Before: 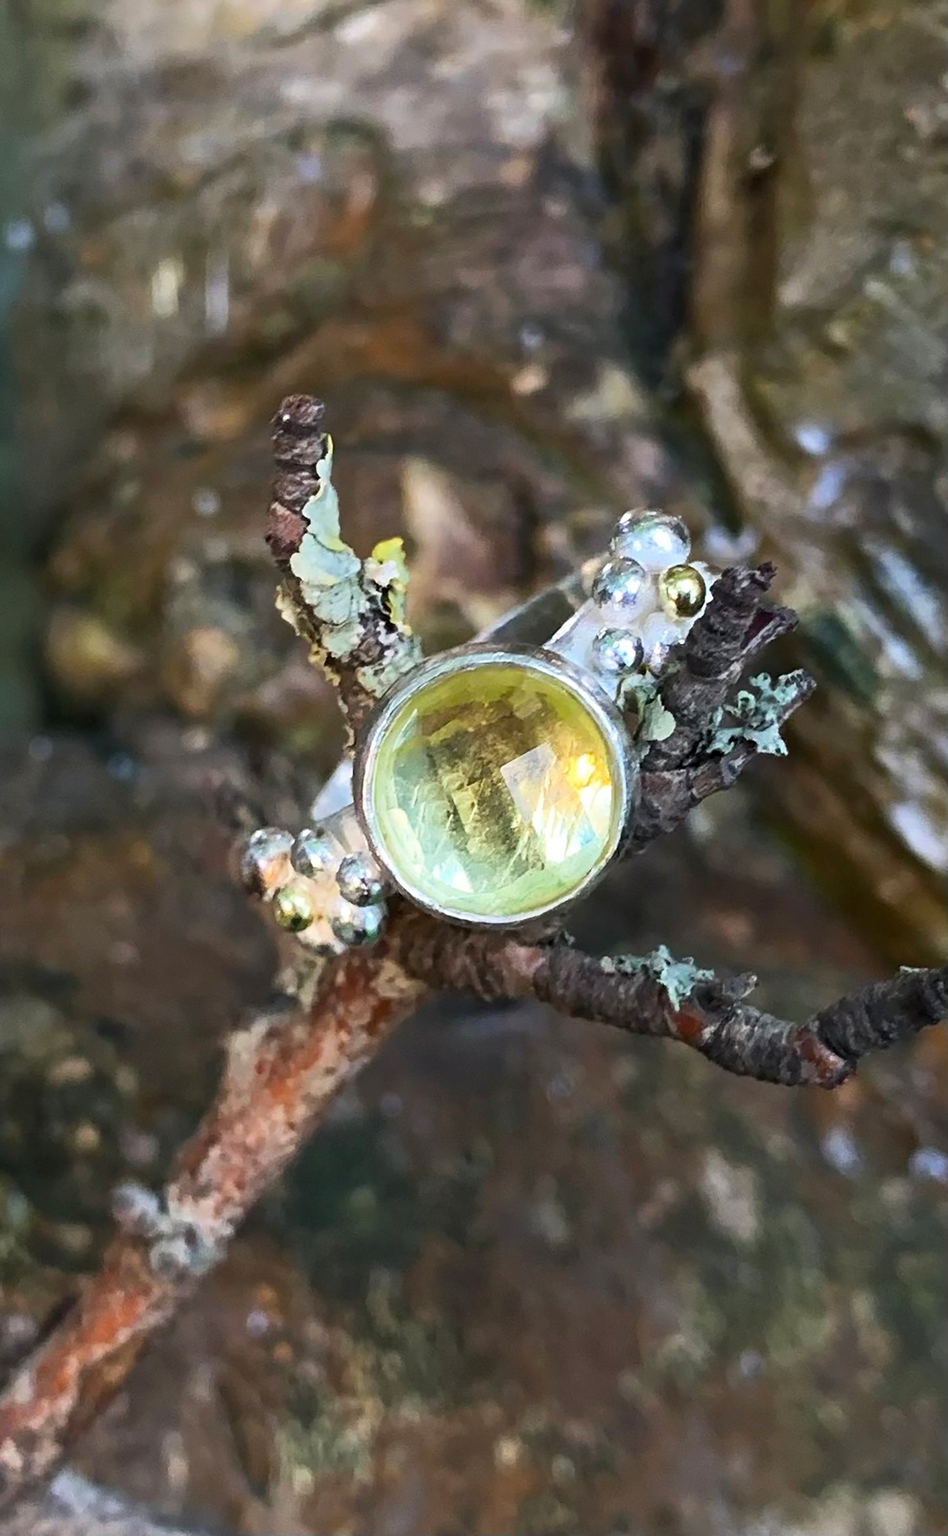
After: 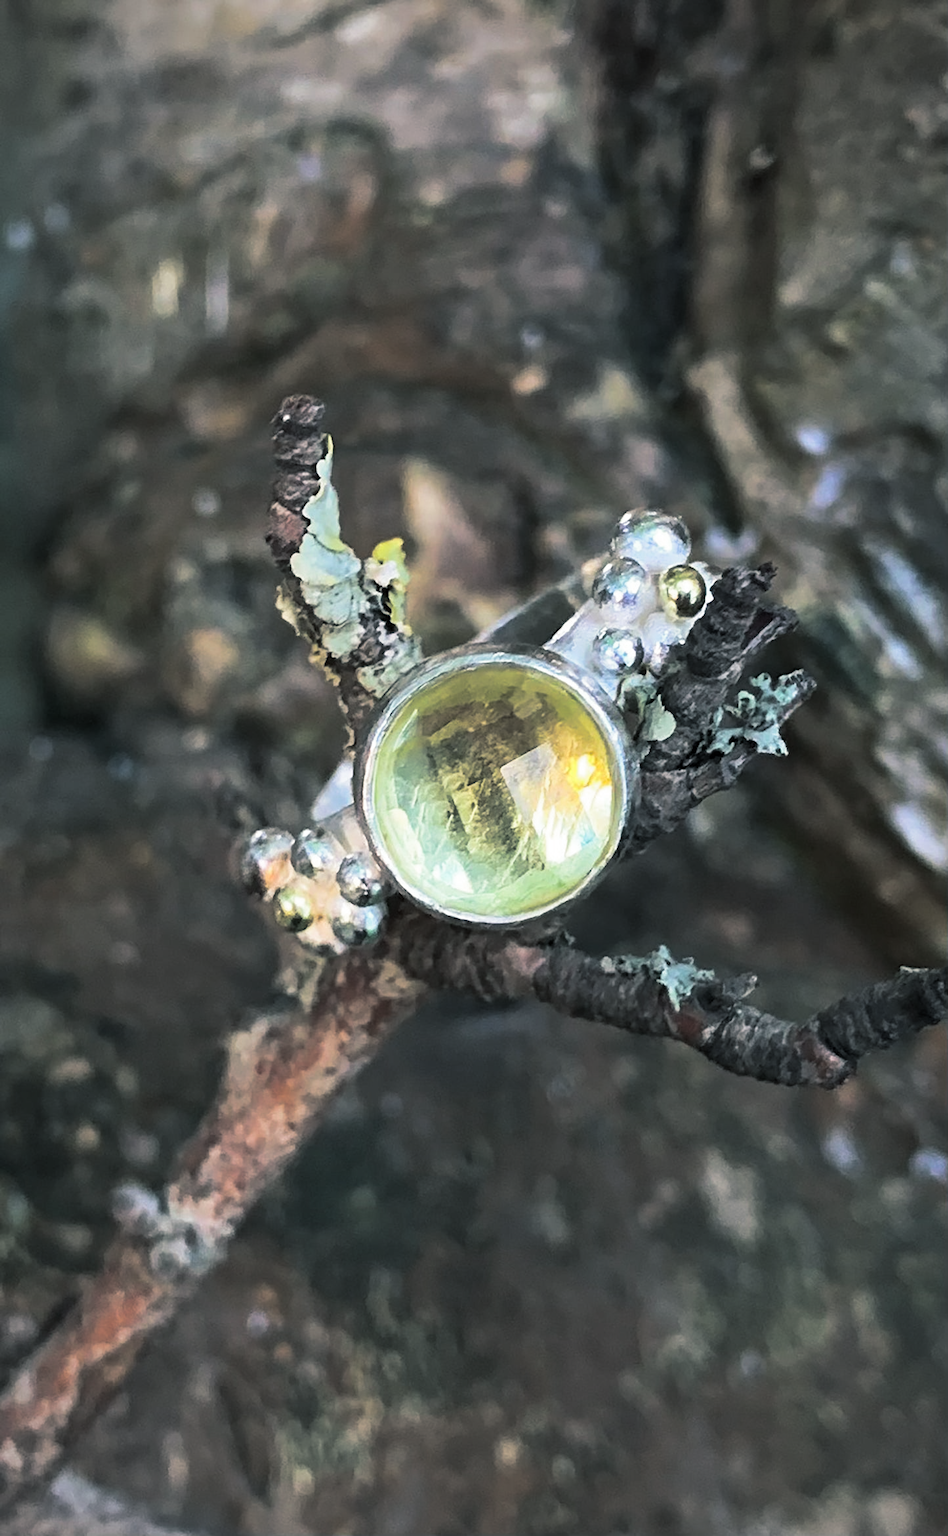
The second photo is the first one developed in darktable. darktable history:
split-toning: shadows › hue 201.6°, shadows › saturation 0.16, highlights › hue 50.4°, highlights › saturation 0.2, balance -49.9
vignetting: unbound false
